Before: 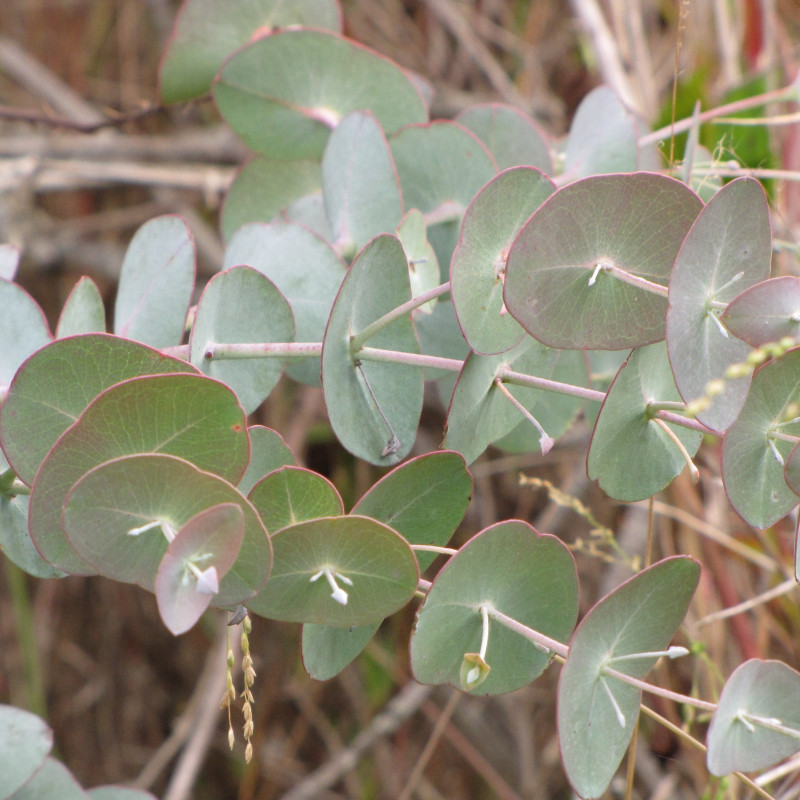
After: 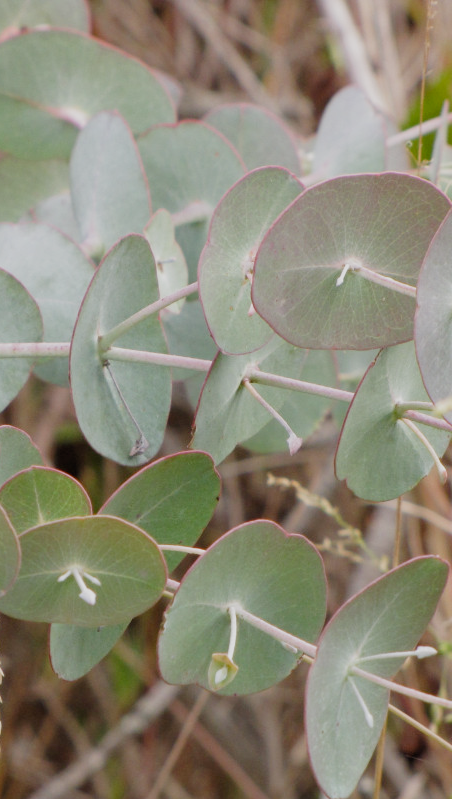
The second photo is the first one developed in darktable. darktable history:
crop: left 31.586%, top 0.012%, right 11.849%
filmic rgb: black relative exposure -8.02 EV, white relative exposure 3.94 EV, hardness 4.24, preserve chrominance no, color science v5 (2021)
